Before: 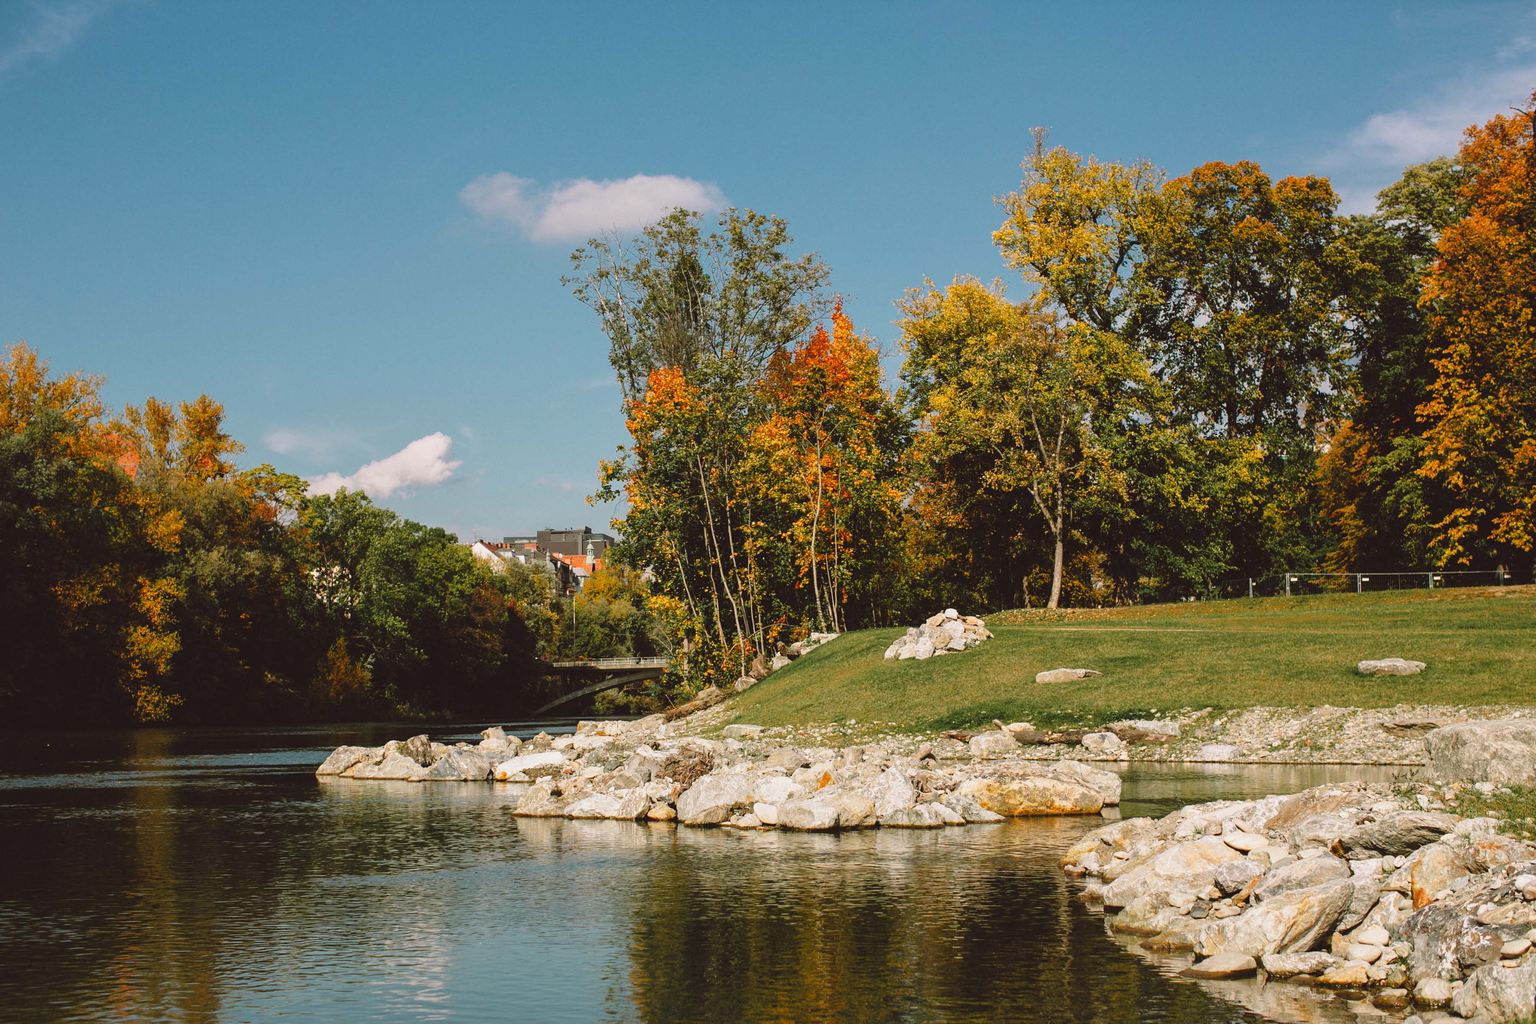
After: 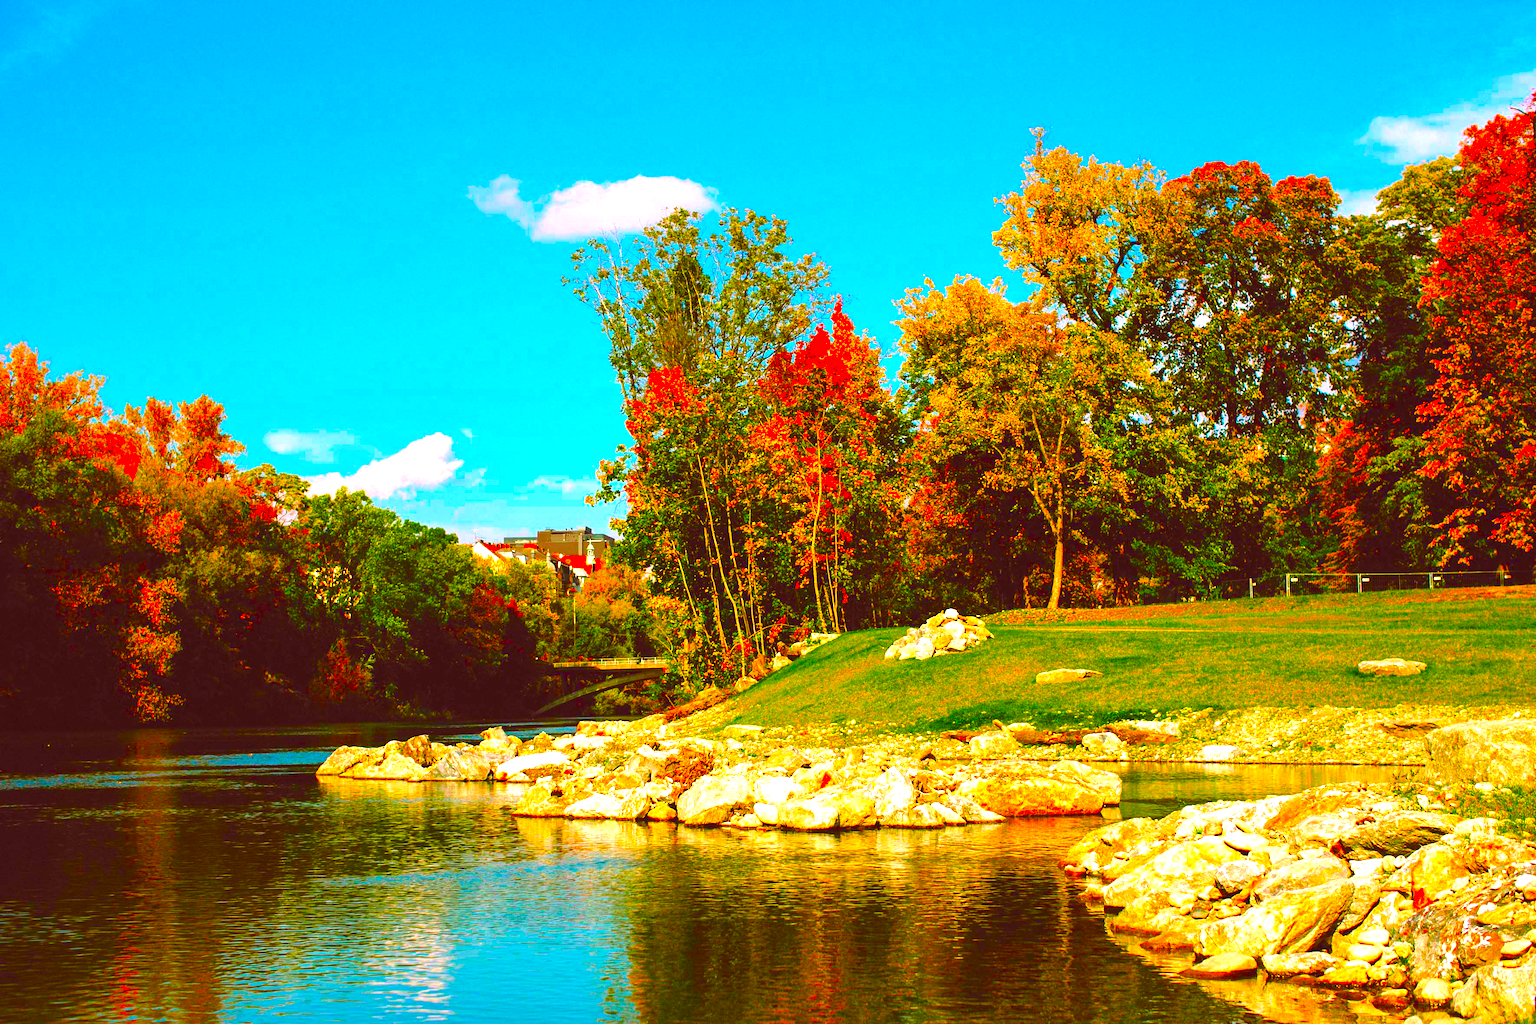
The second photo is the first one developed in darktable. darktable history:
color balance rgb: linear chroma grading › global chroma 10%, perceptual saturation grading › global saturation 40%, perceptual brilliance grading › global brilliance 30%, global vibrance 20%
color correction: highlights a* 1.59, highlights b* -1.7, saturation 2.48
